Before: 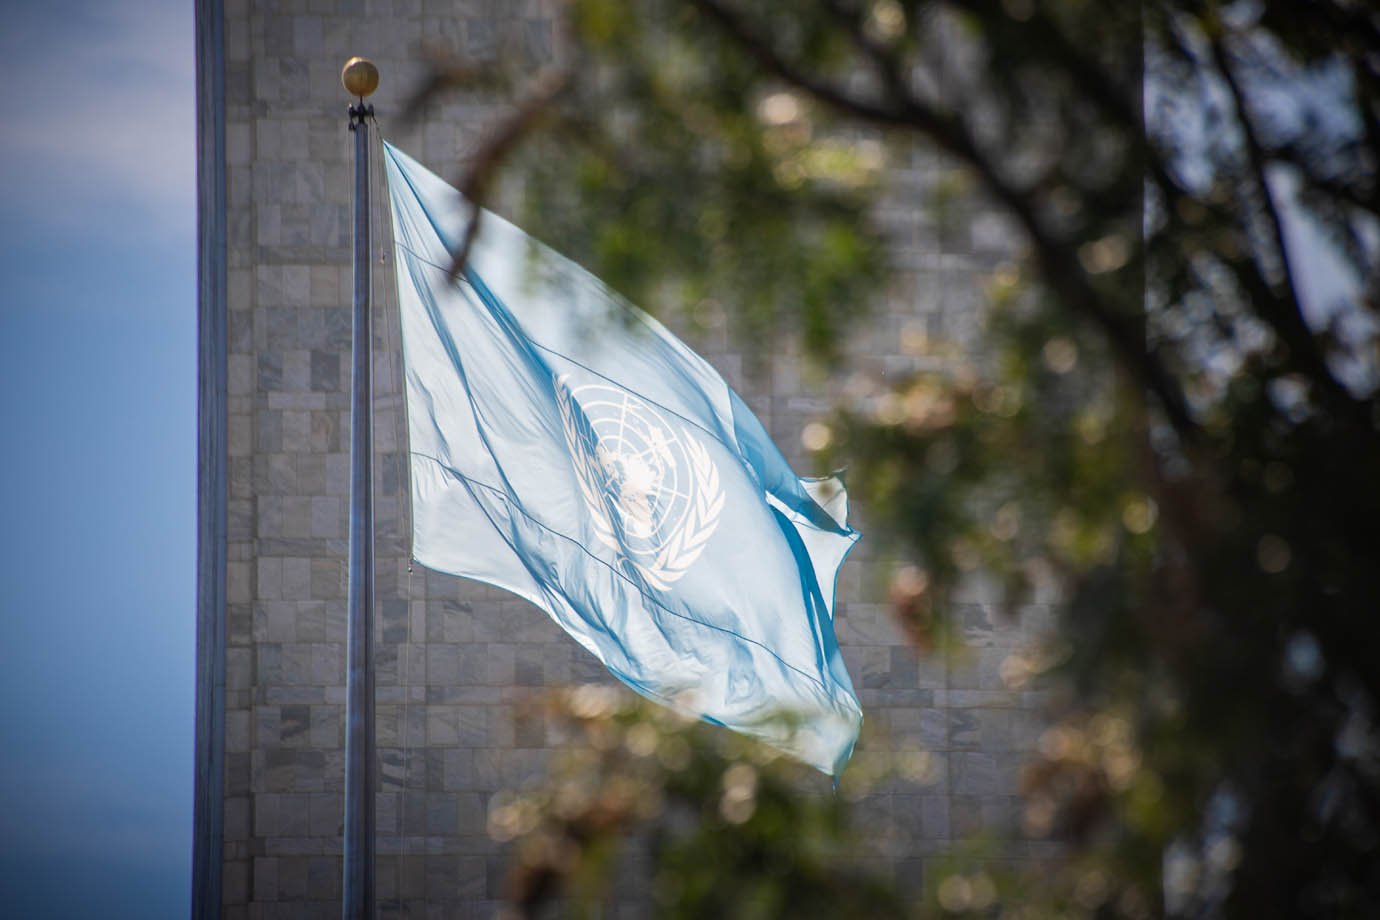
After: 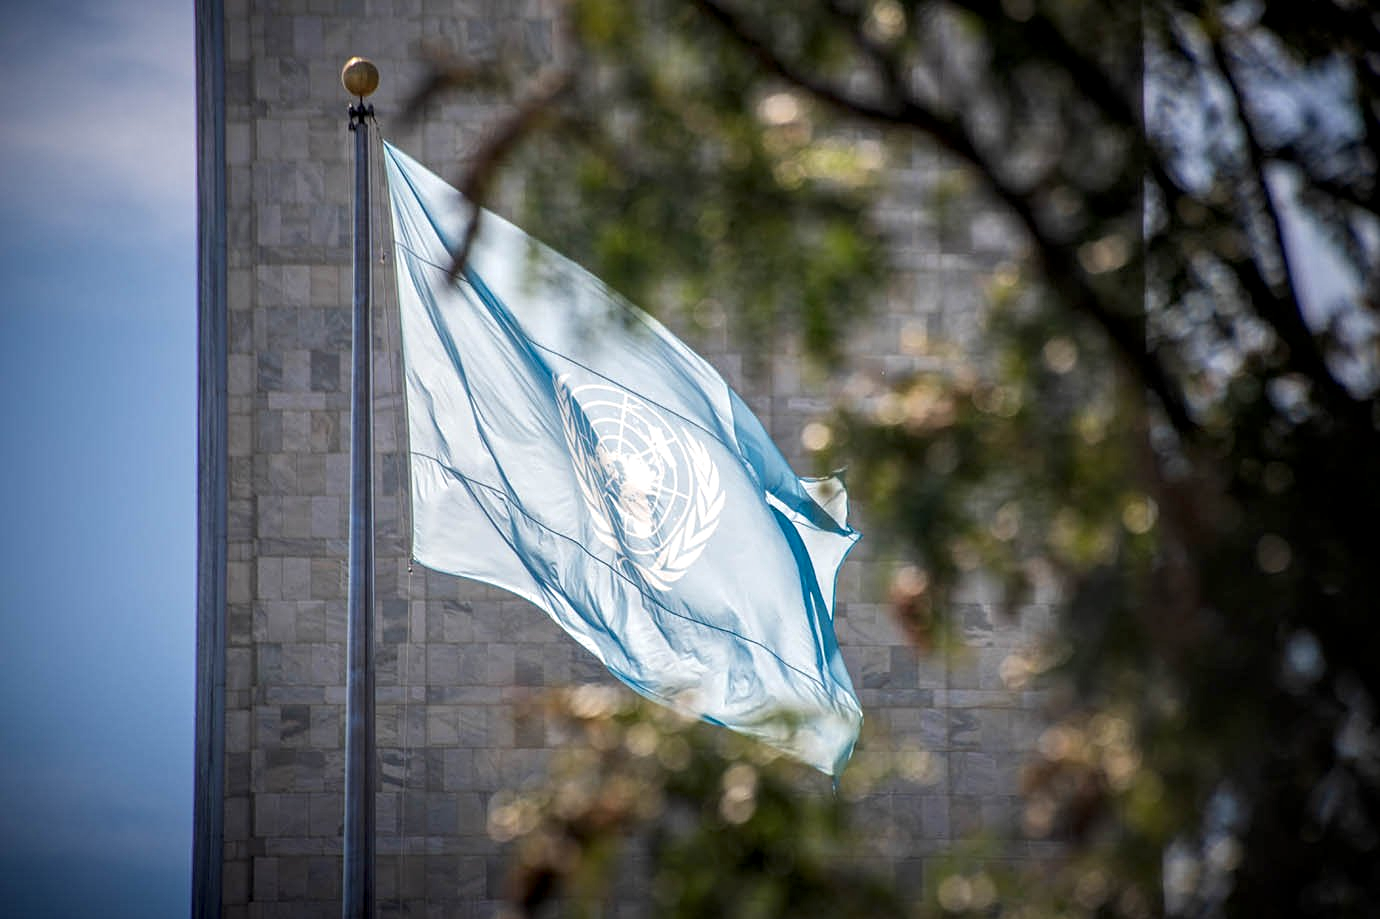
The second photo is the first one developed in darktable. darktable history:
local contrast: highlights 42%, shadows 63%, detail 136%, midtone range 0.517
crop: bottom 0.064%
sharpen: amount 0.217
